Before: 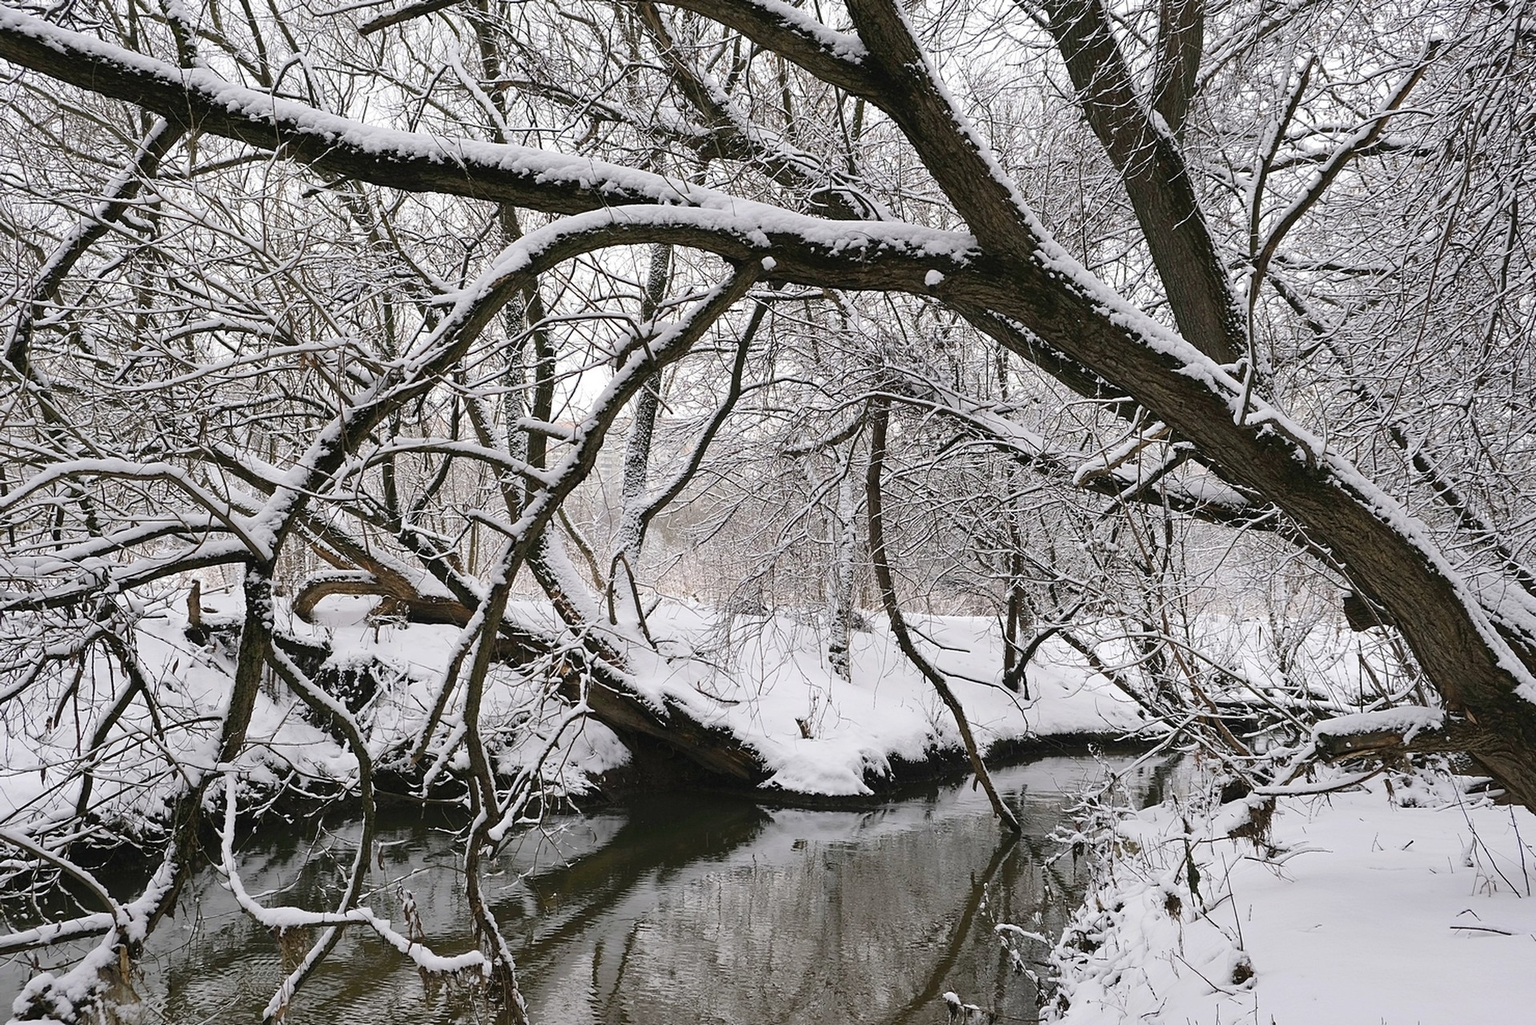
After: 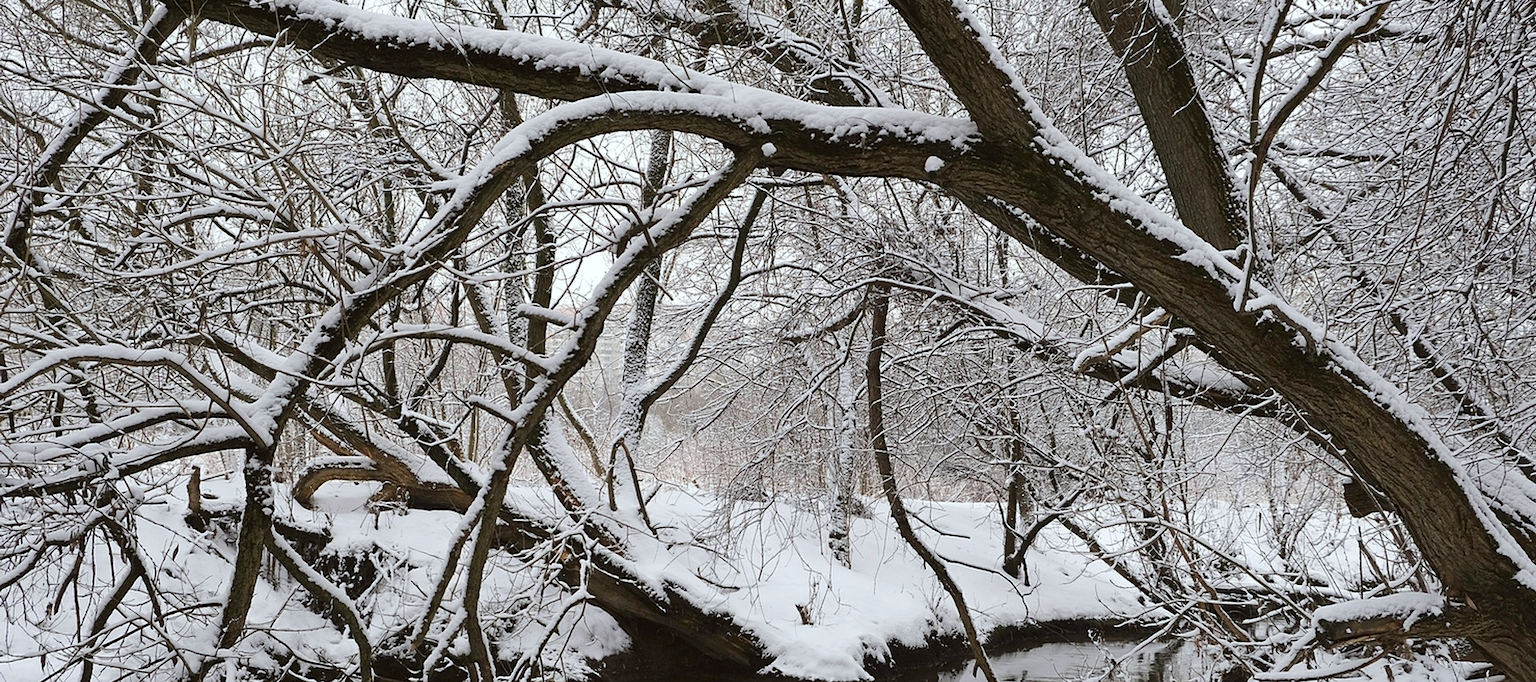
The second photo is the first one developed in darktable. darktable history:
color correction: highlights a* -2.9, highlights b* -2.09, shadows a* 2.5, shadows b* 2.85
exposure: compensate highlight preservation false
crop: top 11.136%, bottom 22.179%
